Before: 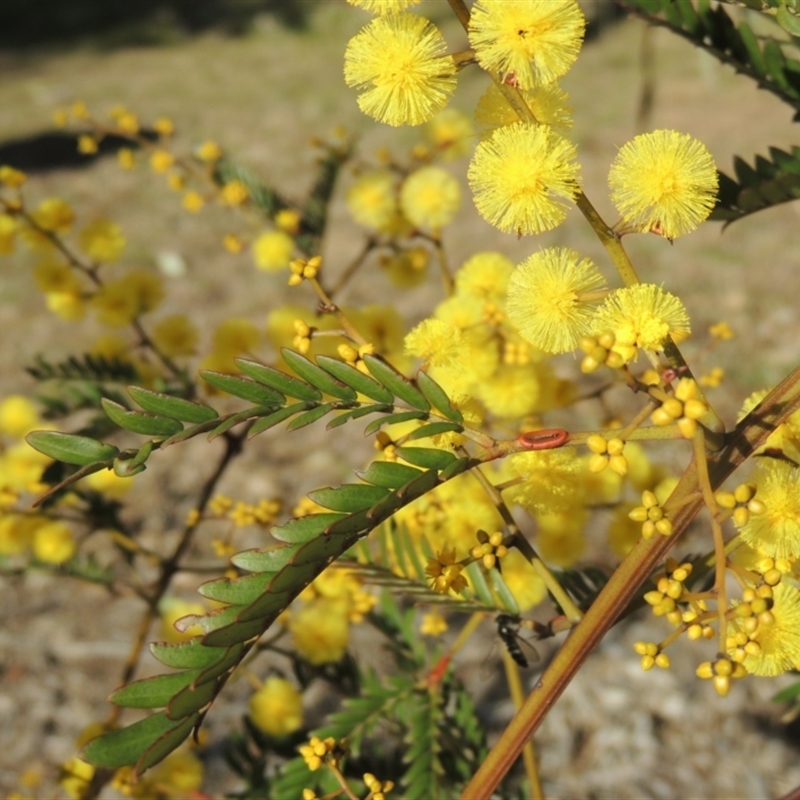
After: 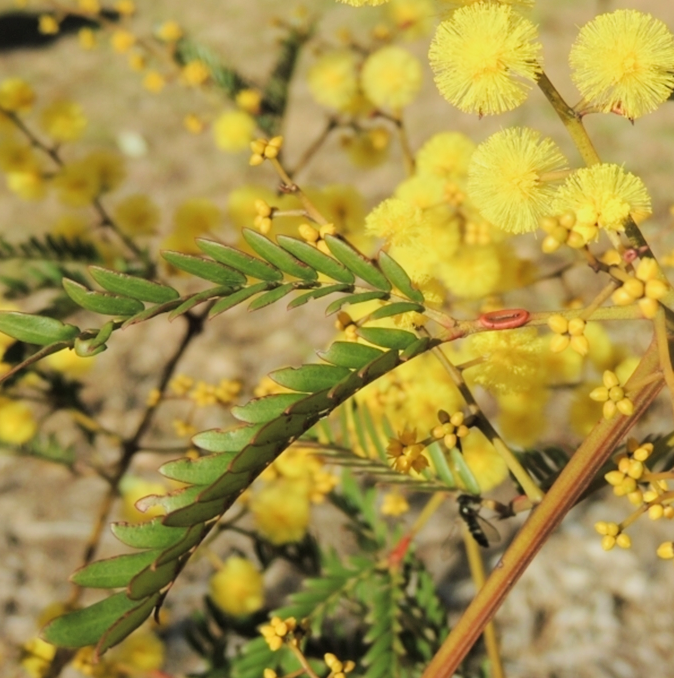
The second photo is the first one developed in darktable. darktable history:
filmic rgb: black relative exposure -8.01 EV, white relative exposure 4.06 EV, hardness 4.14
crop and rotate: left 4.978%, top 15.218%, right 10.67%
exposure: black level correction -0.002, exposure 0.546 EV, compensate exposure bias true, compensate highlight preservation false
velvia: on, module defaults
